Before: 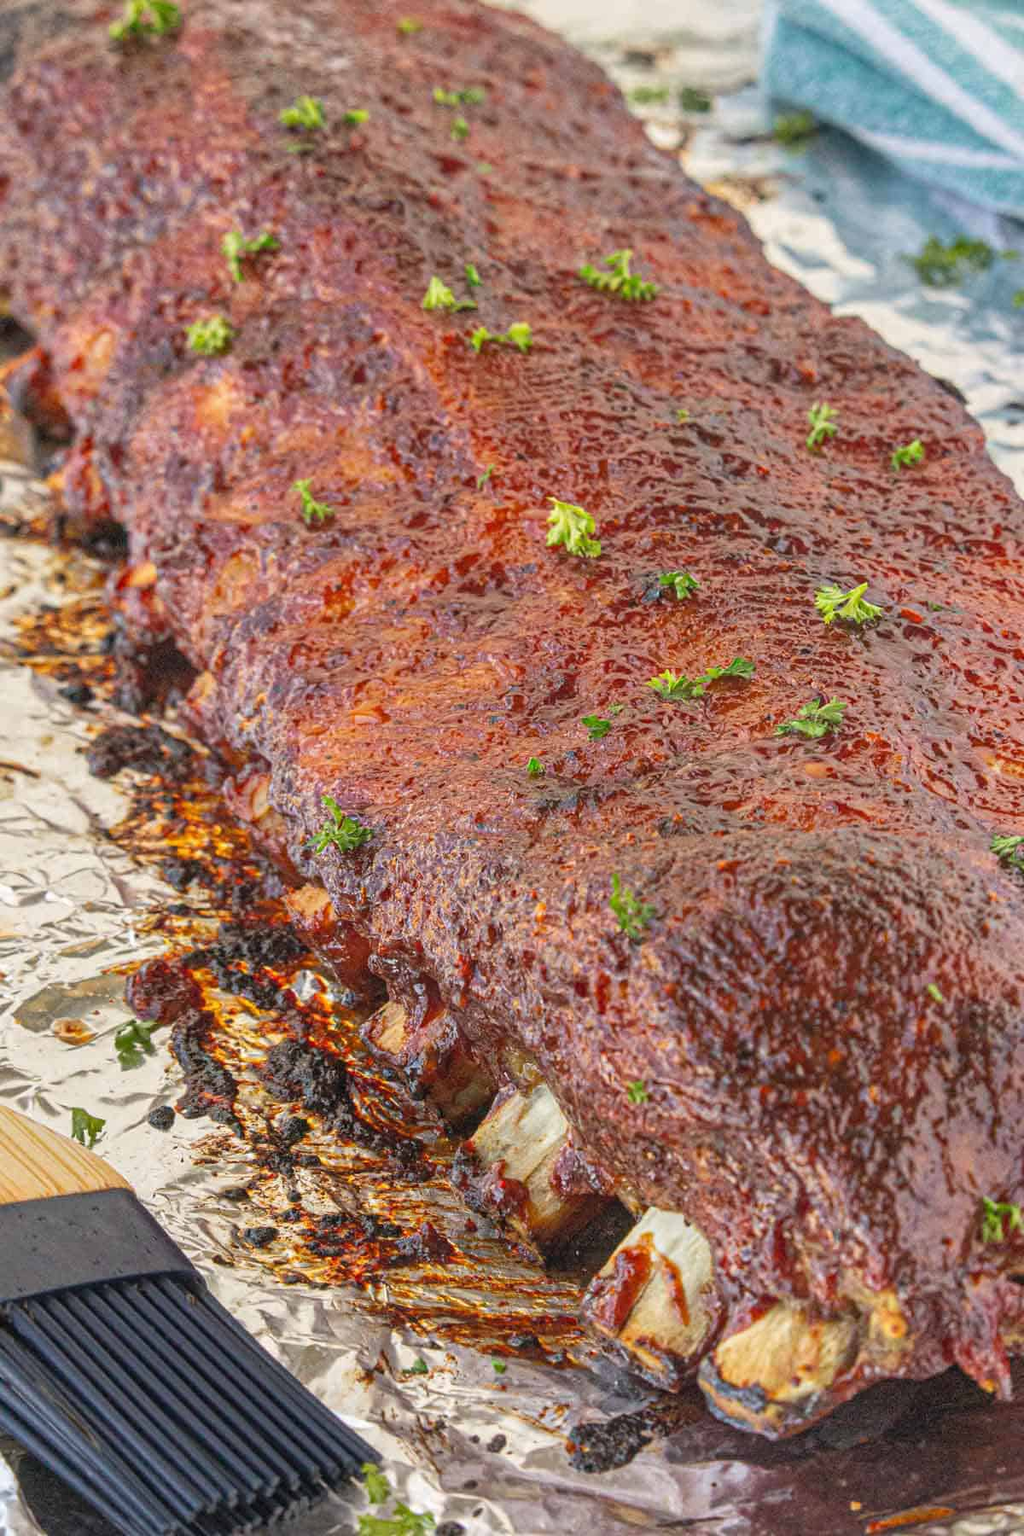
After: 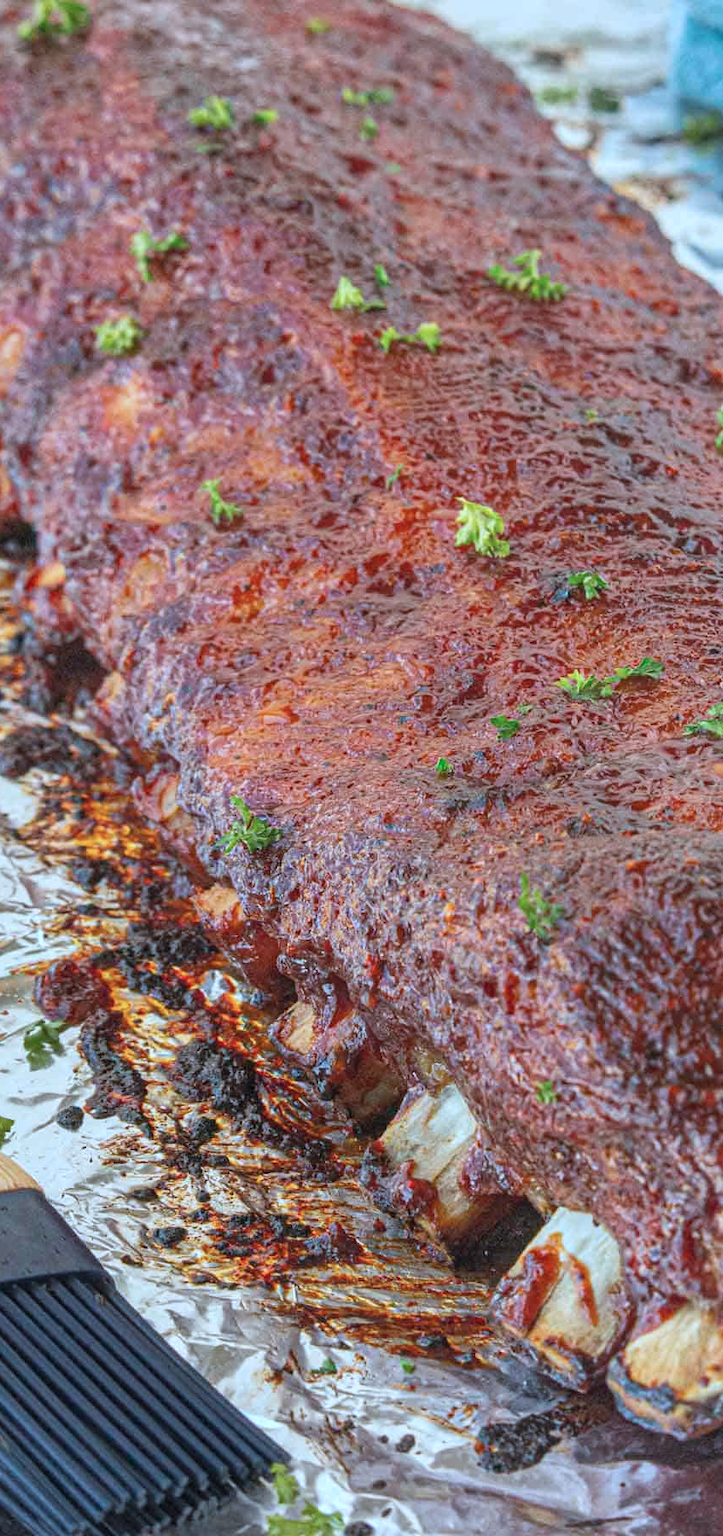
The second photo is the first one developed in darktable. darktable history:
crop and rotate: left 8.987%, right 20.34%
color correction: highlights a* -8.95, highlights b* -23.34
base curve: curves: ch0 [(0, 0) (0.297, 0.298) (1, 1)]
